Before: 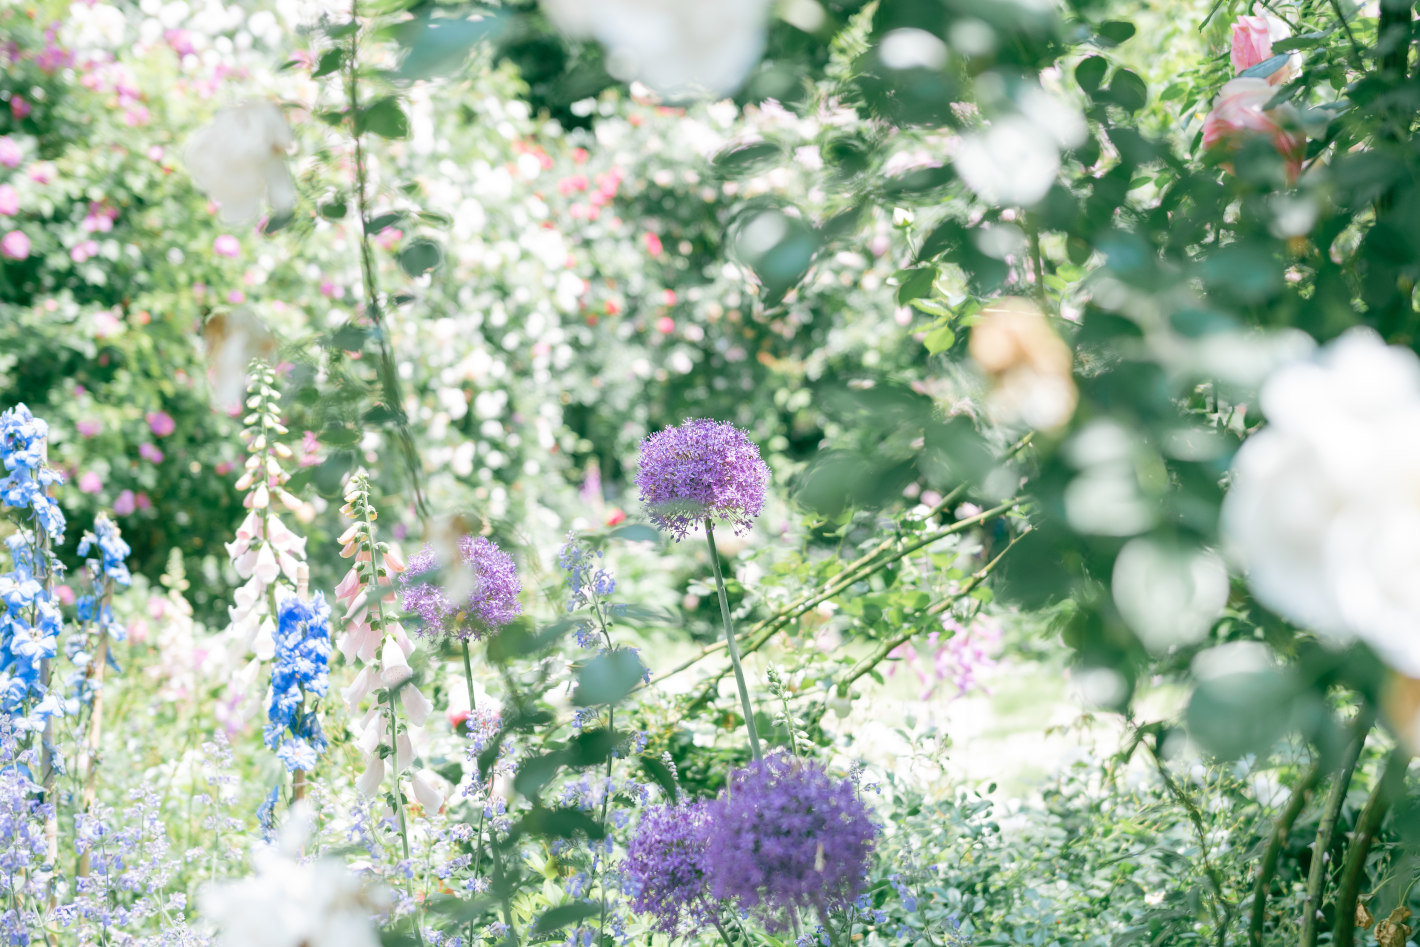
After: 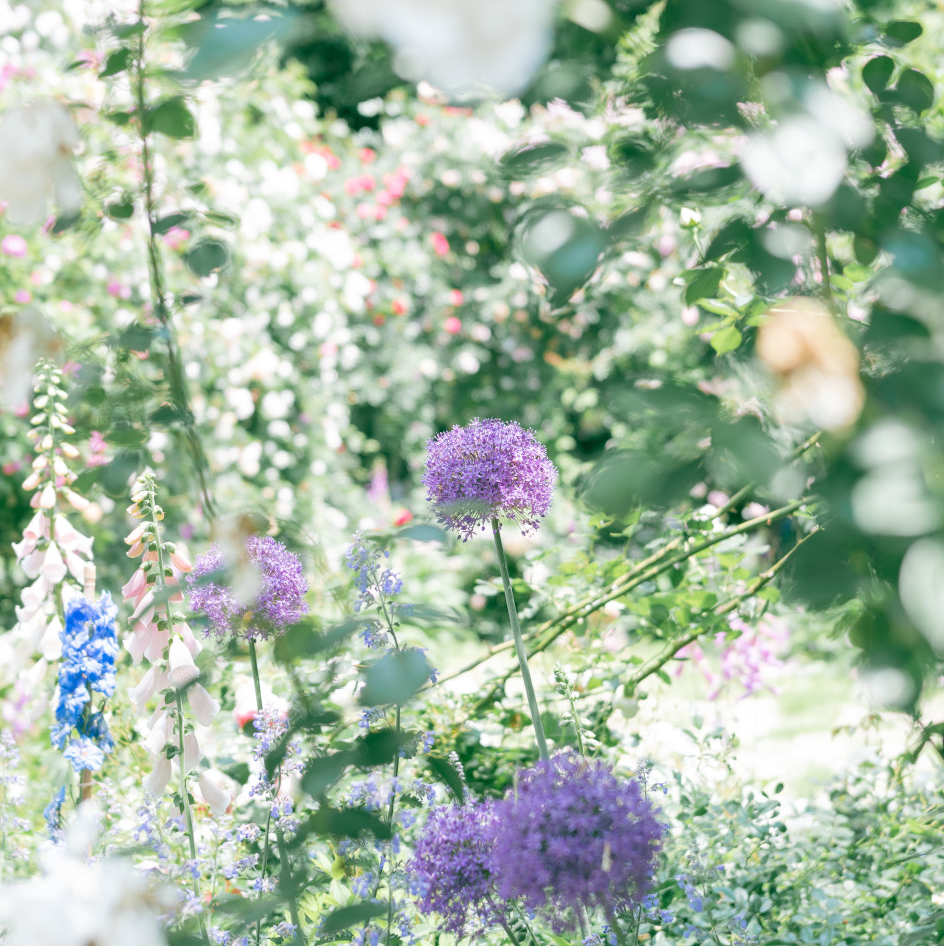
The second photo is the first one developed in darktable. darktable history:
crop and rotate: left 15.082%, right 18.428%
